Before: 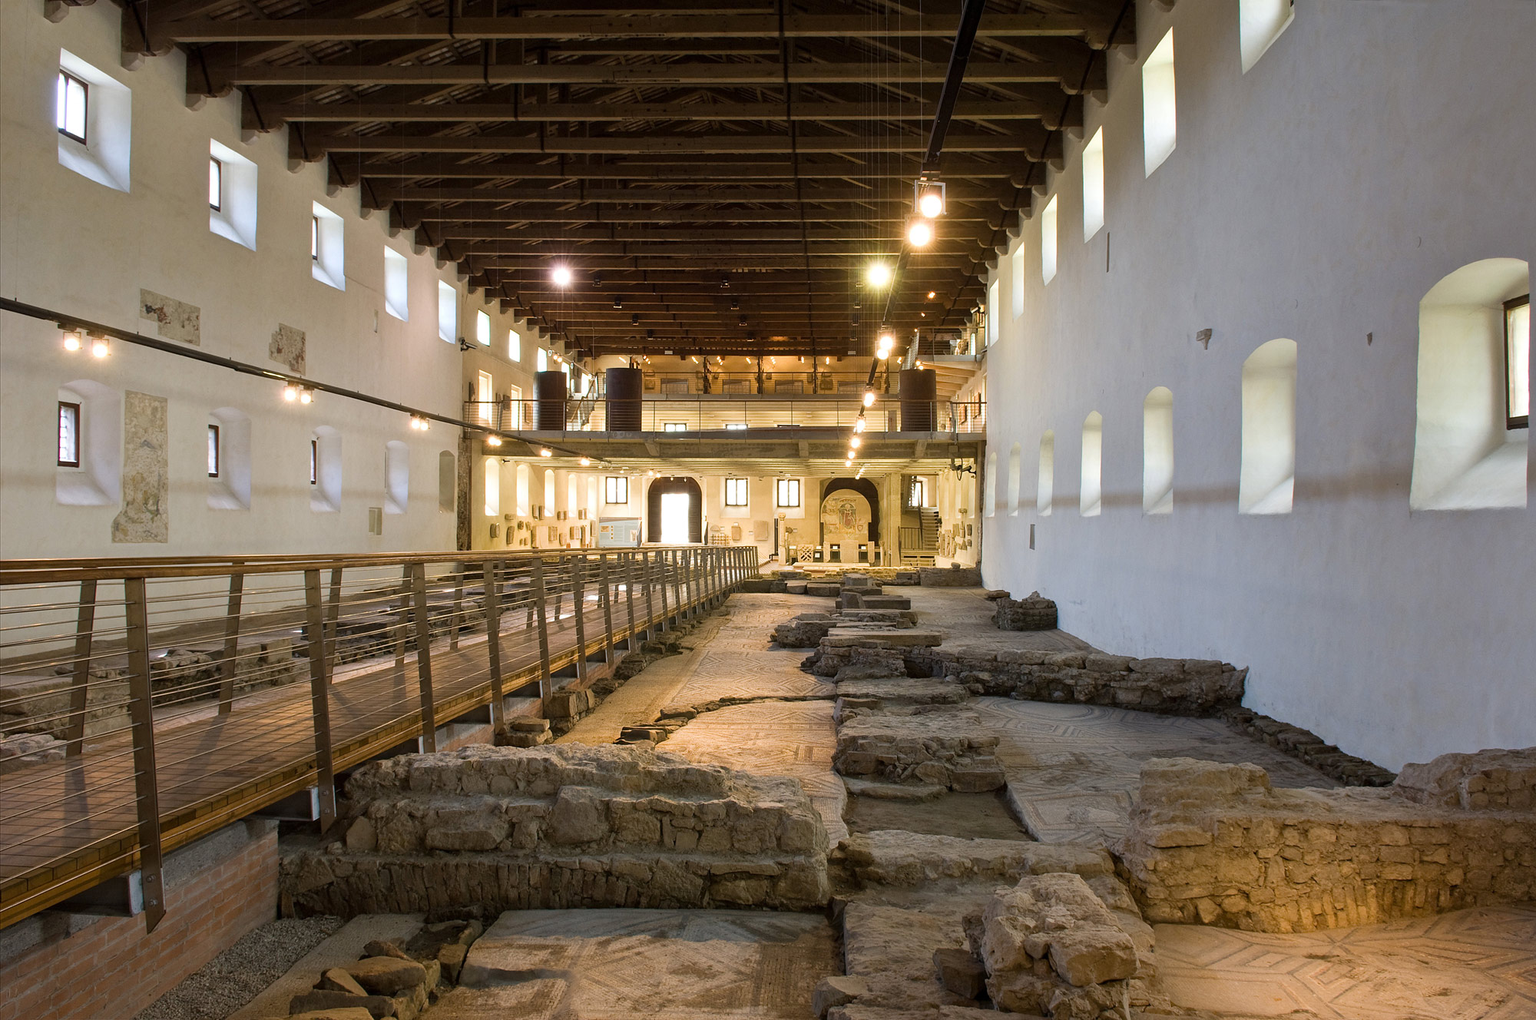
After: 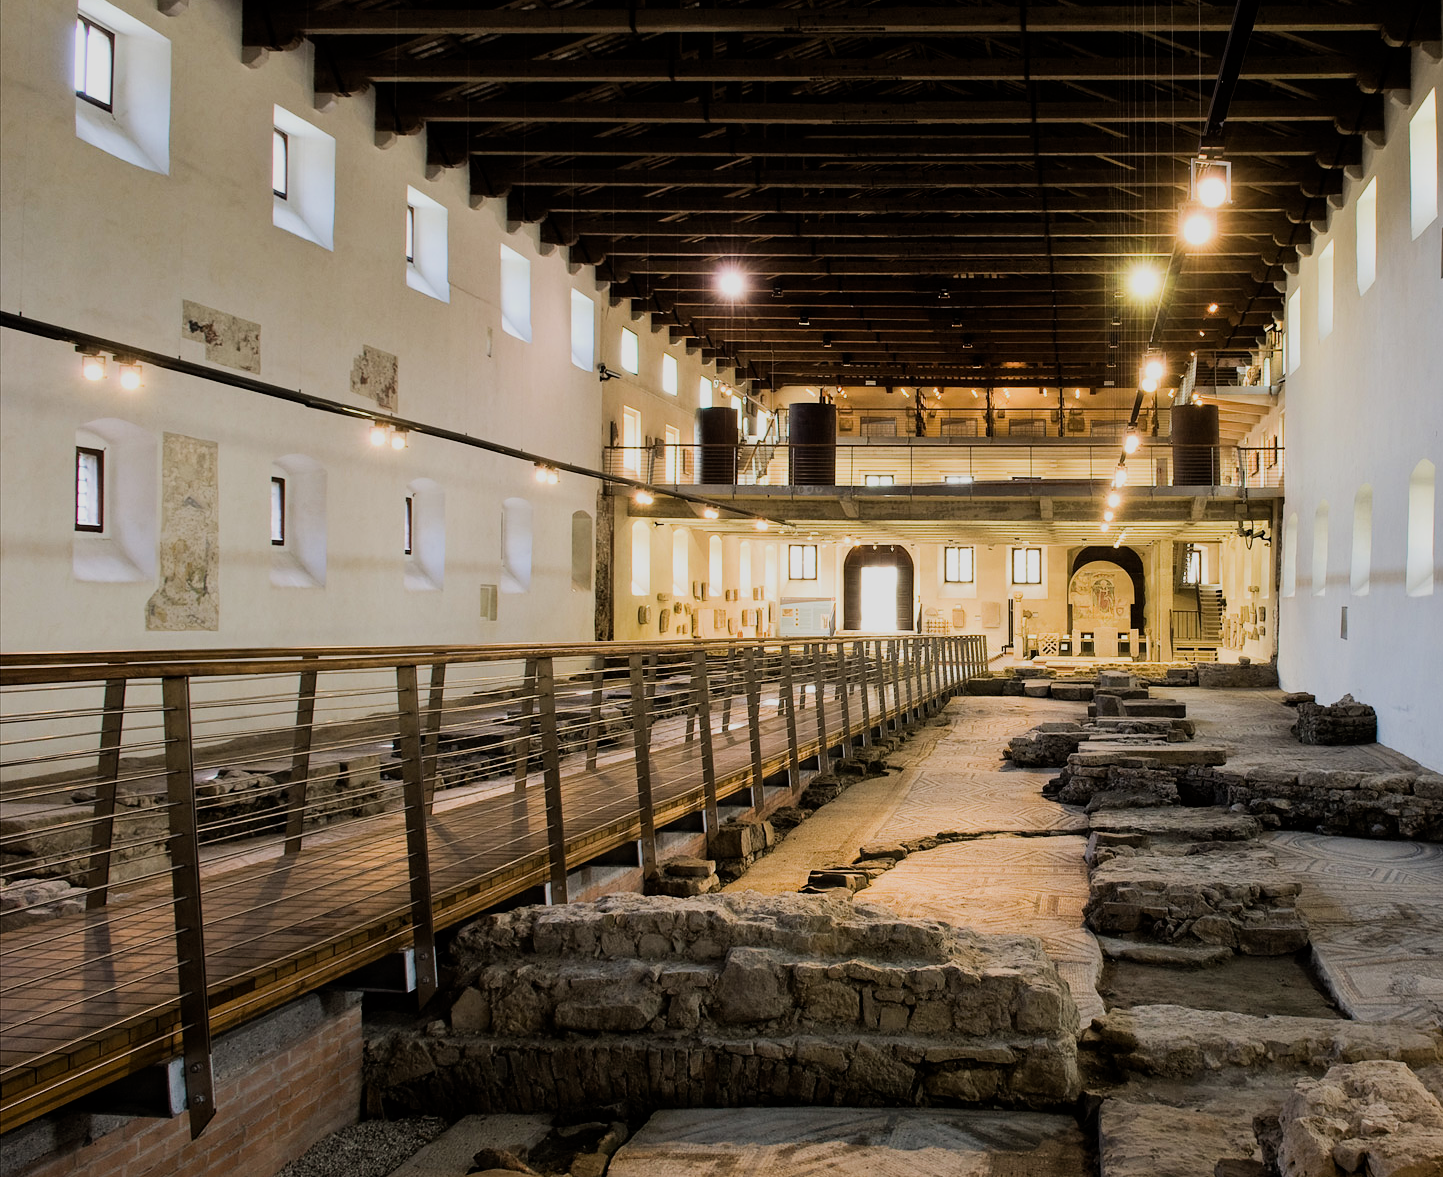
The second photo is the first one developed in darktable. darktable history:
tone equalizer: -8 EV -0.411 EV, -7 EV -0.375 EV, -6 EV -0.32 EV, -5 EV -0.199 EV, -3 EV 0.241 EV, -2 EV 0.361 EV, -1 EV 0.391 EV, +0 EV 0.432 EV, edges refinement/feathering 500, mask exposure compensation -1.57 EV, preserve details no
crop: top 5.782%, right 27.848%, bottom 5.547%
filmic rgb: black relative exposure -9.23 EV, white relative exposure 6.82 EV, hardness 3.07, contrast 1.06
